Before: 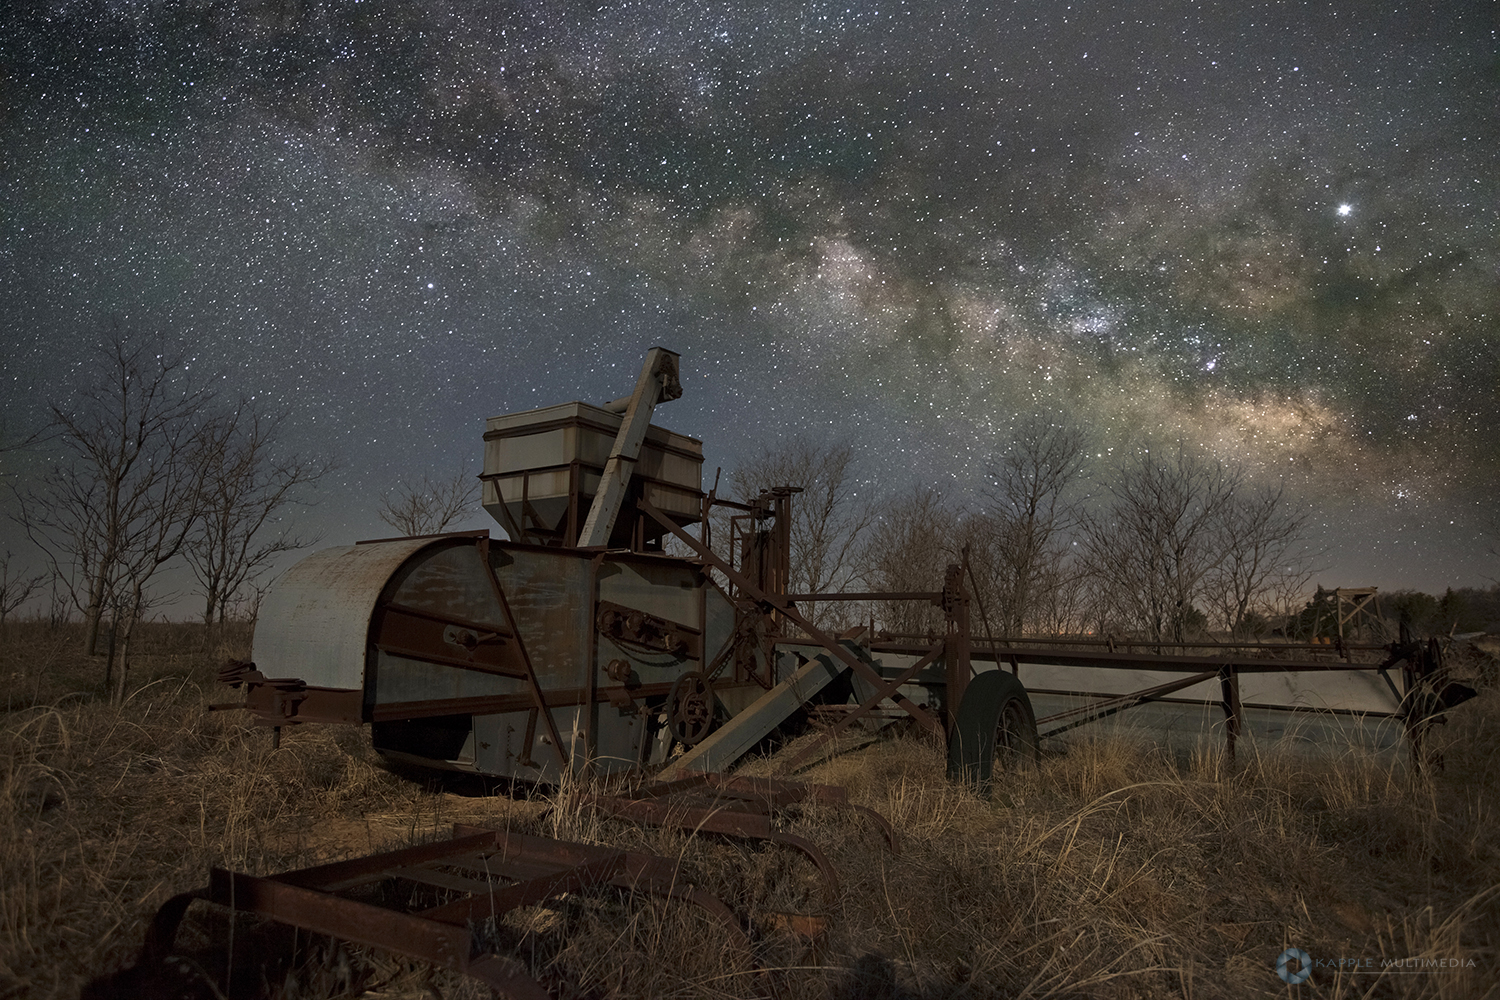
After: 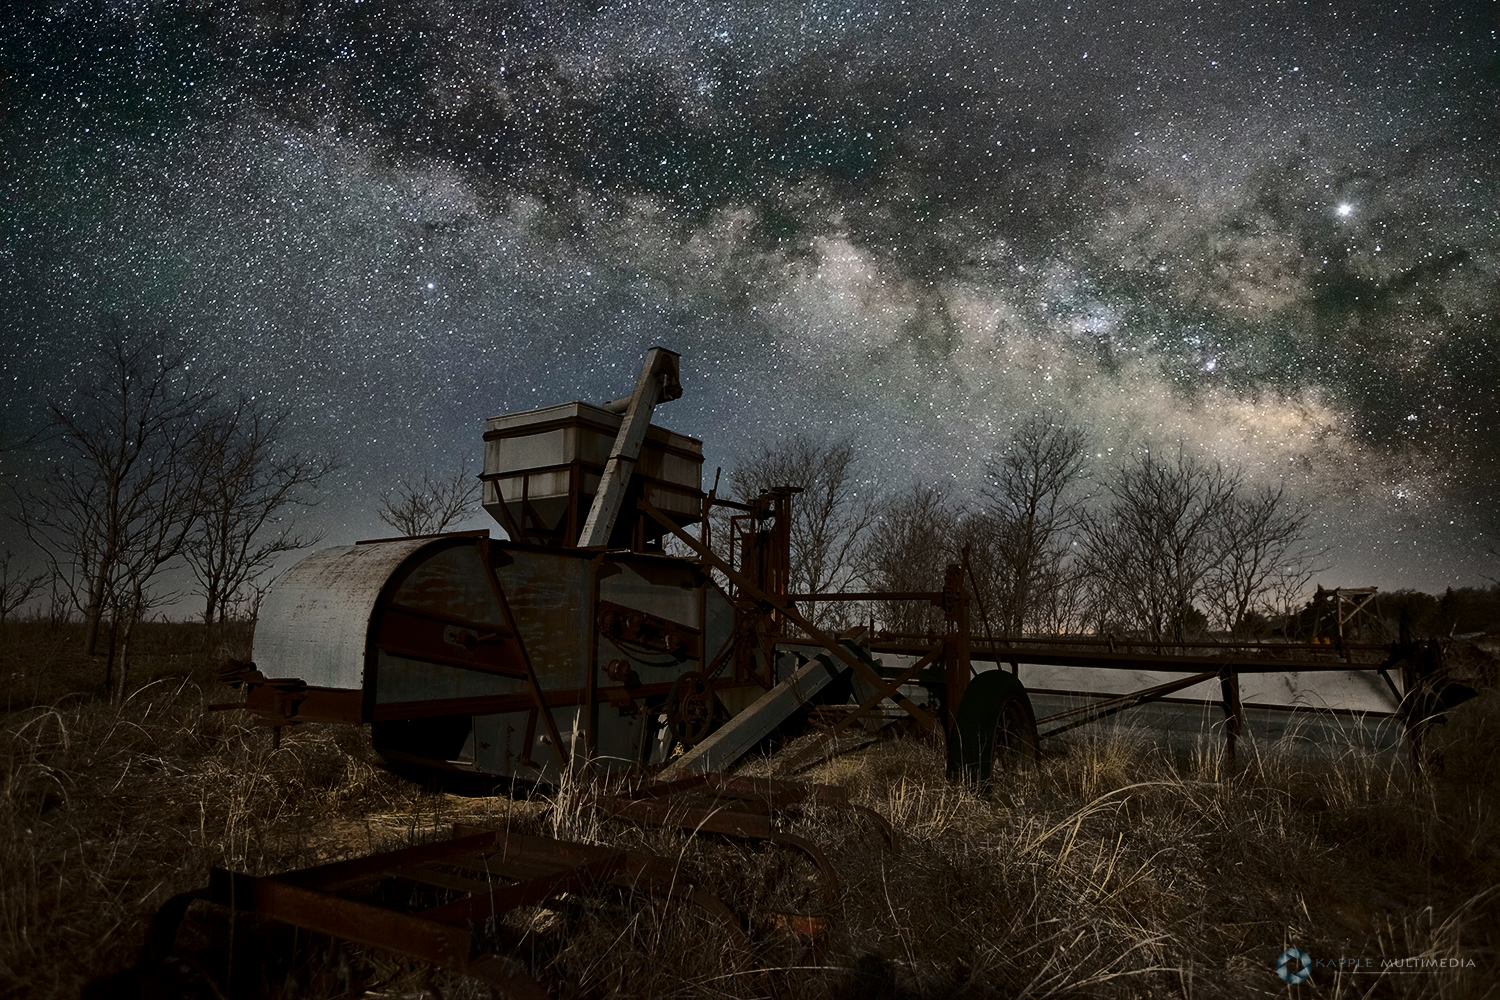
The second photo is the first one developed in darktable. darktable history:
tone curve: curves: ch0 [(0, 0) (0.094, 0.039) (0.243, 0.155) (0.411, 0.482) (0.479, 0.583) (0.654, 0.742) (0.793, 0.851) (0.994, 0.974)]; ch1 [(0, 0) (0.161, 0.092) (0.35, 0.33) (0.392, 0.392) (0.456, 0.456) (0.505, 0.502) (0.537, 0.518) (0.553, 0.53) (0.573, 0.569) (0.718, 0.718) (1, 1)]; ch2 [(0, 0) (0.346, 0.362) (0.411, 0.412) (0.502, 0.502) (0.531, 0.521) (0.576, 0.553) (0.615, 0.621) (1, 1)], color space Lab, independent channels, preserve colors none
